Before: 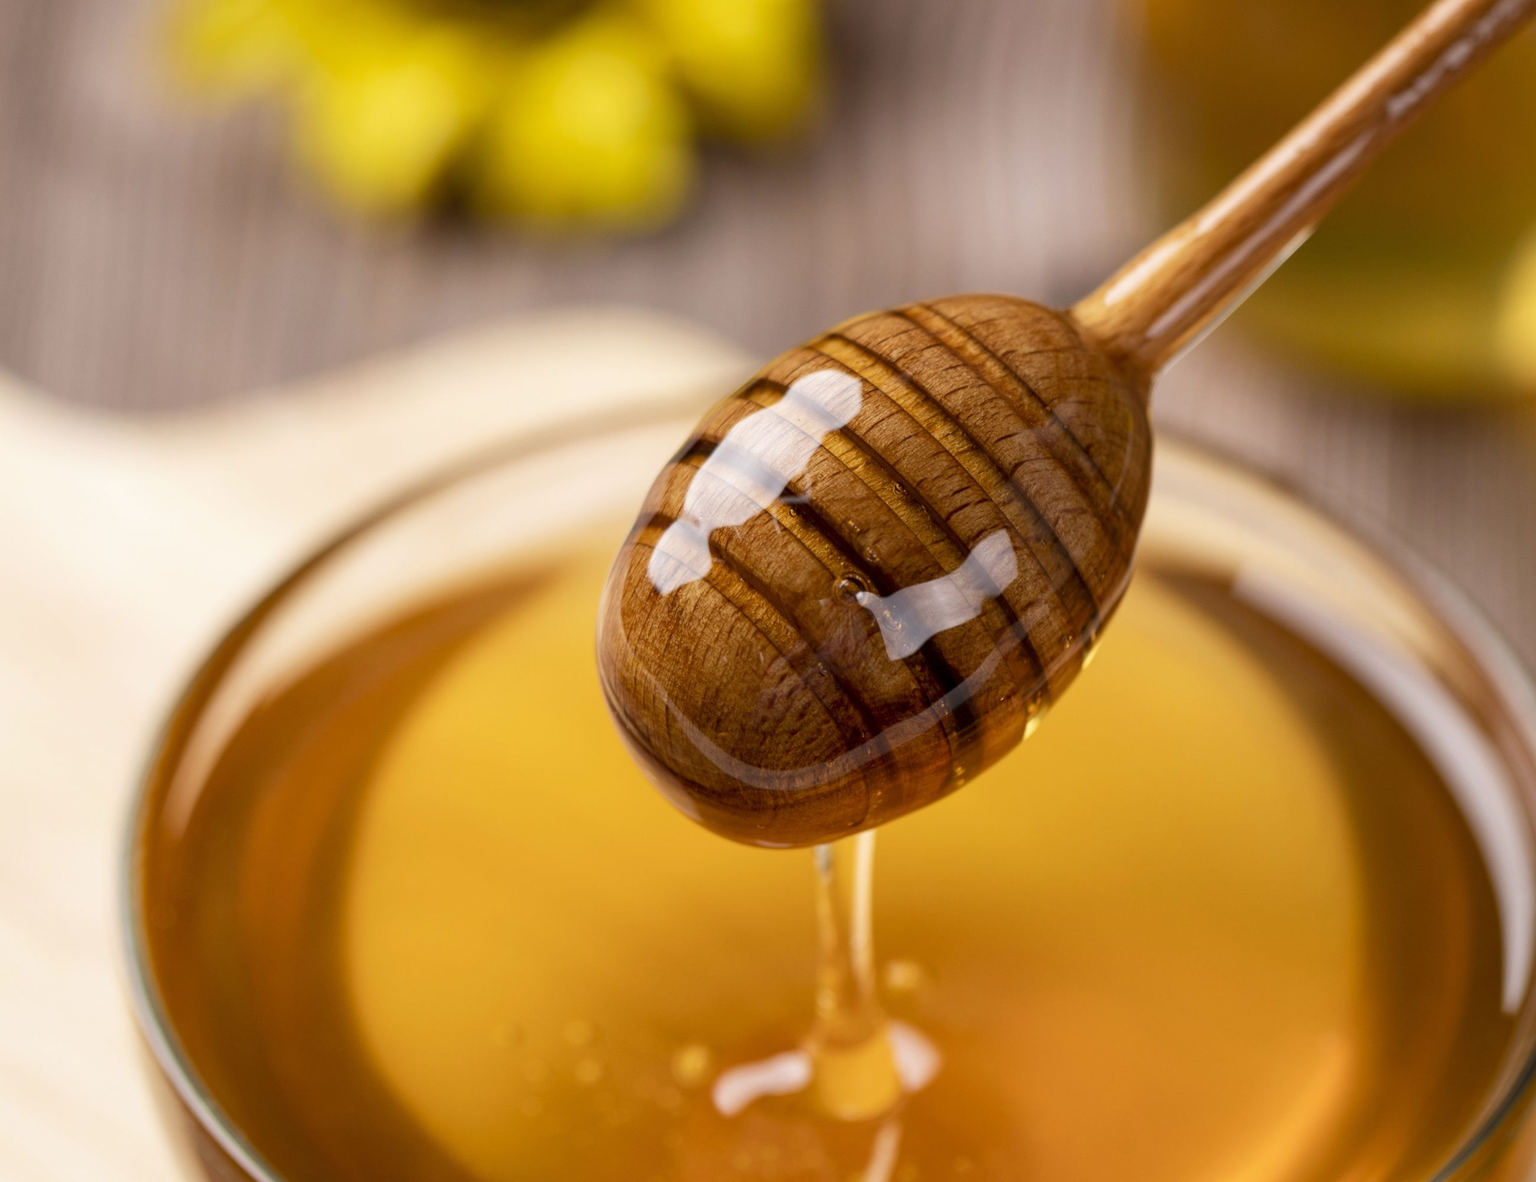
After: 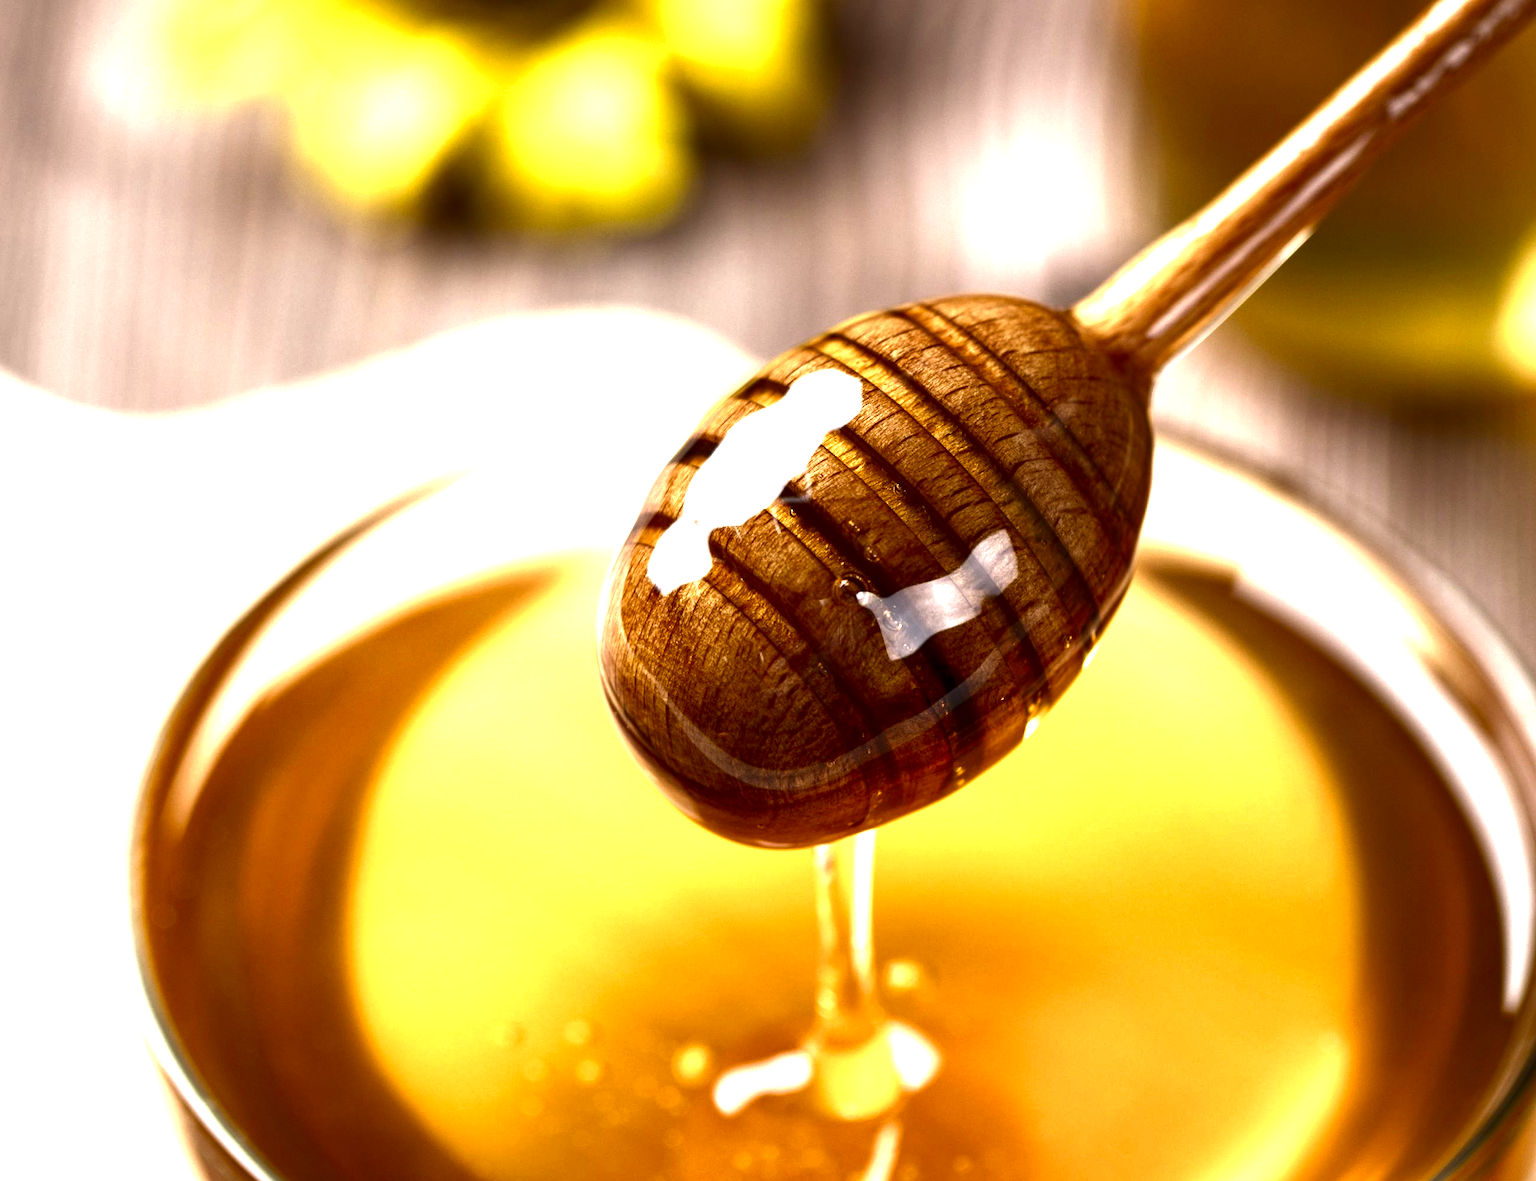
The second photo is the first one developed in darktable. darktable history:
contrast brightness saturation: brightness -0.52
white balance: emerald 1
exposure: black level correction 0, exposure 1.45 EV, compensate exposure bias true, compensate highlight preservation false
